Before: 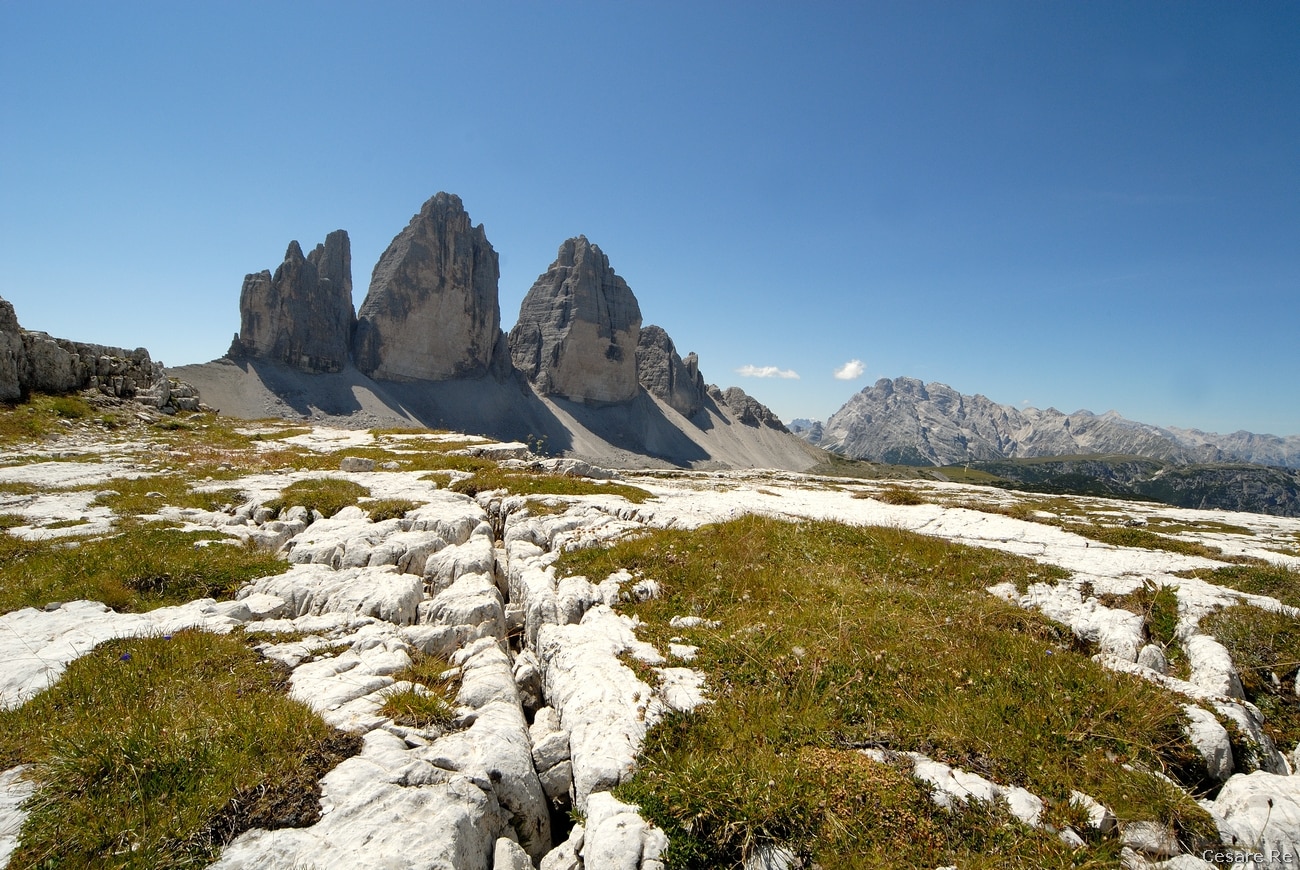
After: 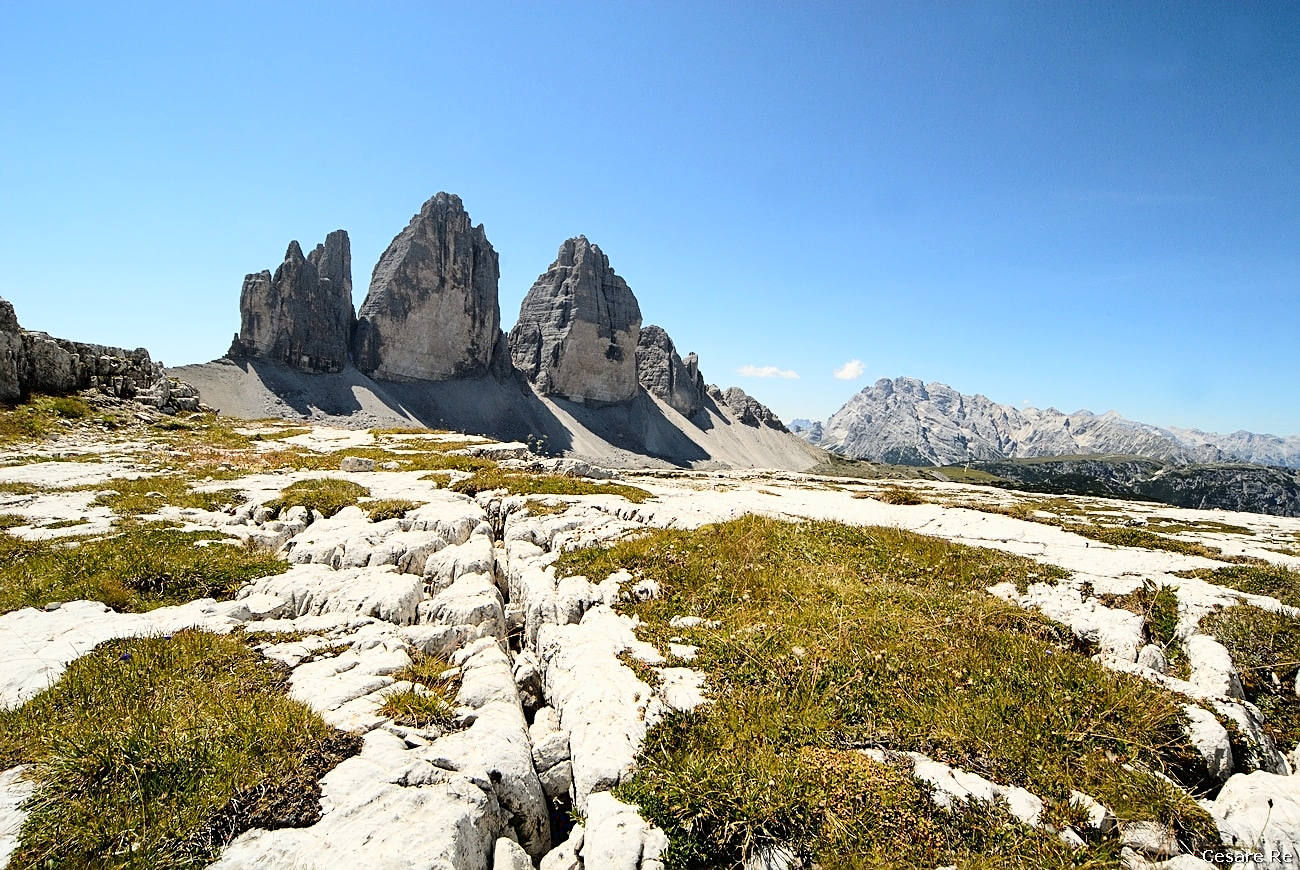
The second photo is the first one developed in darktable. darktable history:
sharpen: on, module defaults
exposure: exposure -0.58 EV, compensate highlight preservation false
base curve: curves: ch0 [(0, 0.003) (0.001, 0.002) (0.006, 0.004) (0.02, 0.022) (0.048, 0.086) (0.094, 0.234) (0.162, 0.431) (0.258, 0.629) (0.385, 0.8) (0.548, 0.918) (0.751, 0.988) (1, 1)]
